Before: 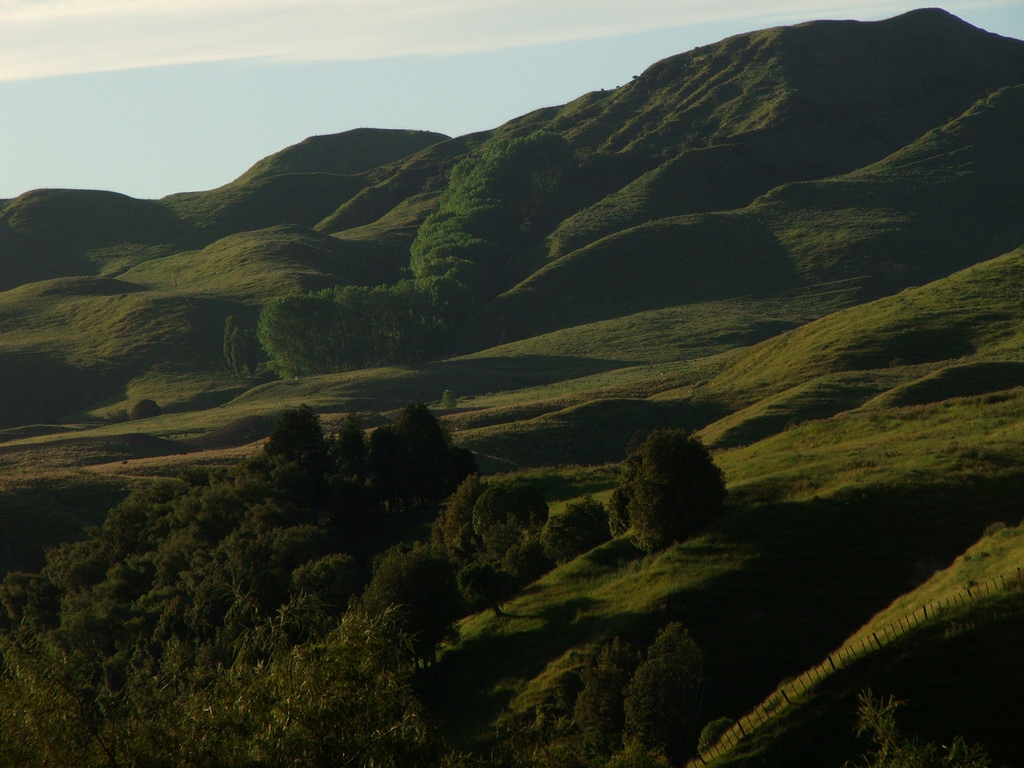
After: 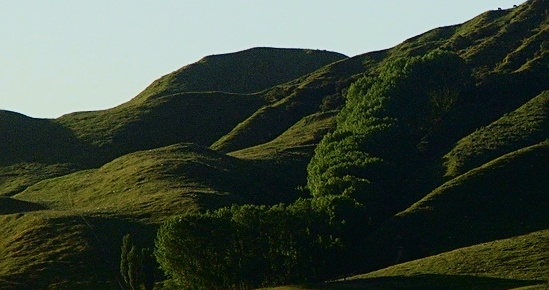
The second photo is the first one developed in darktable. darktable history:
tone curve: curves: ch0 [(0, 0.013) (0.074, 0.044) (0.251, 0.234) (0.472, 0.511) (0.63, 0.752) (0.746, 0.866) (0.899, 0.956) (1, 1)]; ch1 [(0, 0) (0.08, 0.08) (0.347, 0.394) (0.455, 0.441) (0.5, 0.5) (0.517, 0.53) (0.563, 0.611) (0.617, 0.682) (0.756, 0.788) (0.92, 0.92) (1, 1)]; ch2 [(0, 0) (0.096, 0.056) (0.304, 0.204) (0.5, 0.5) (0.539, 0.575) (0.597, 0.644) (0.92, 0.92) (1, 1)], color space Lab, independent channels, preserve colors none
filmic rgb: black relative exposure -6.98 EV, white relative exposure 5.63 EV, hardness 2.86
sharpen: on, module defaults
crop: left 10.121%, top 10.631%, right 36.218%, bottom 51.526%
